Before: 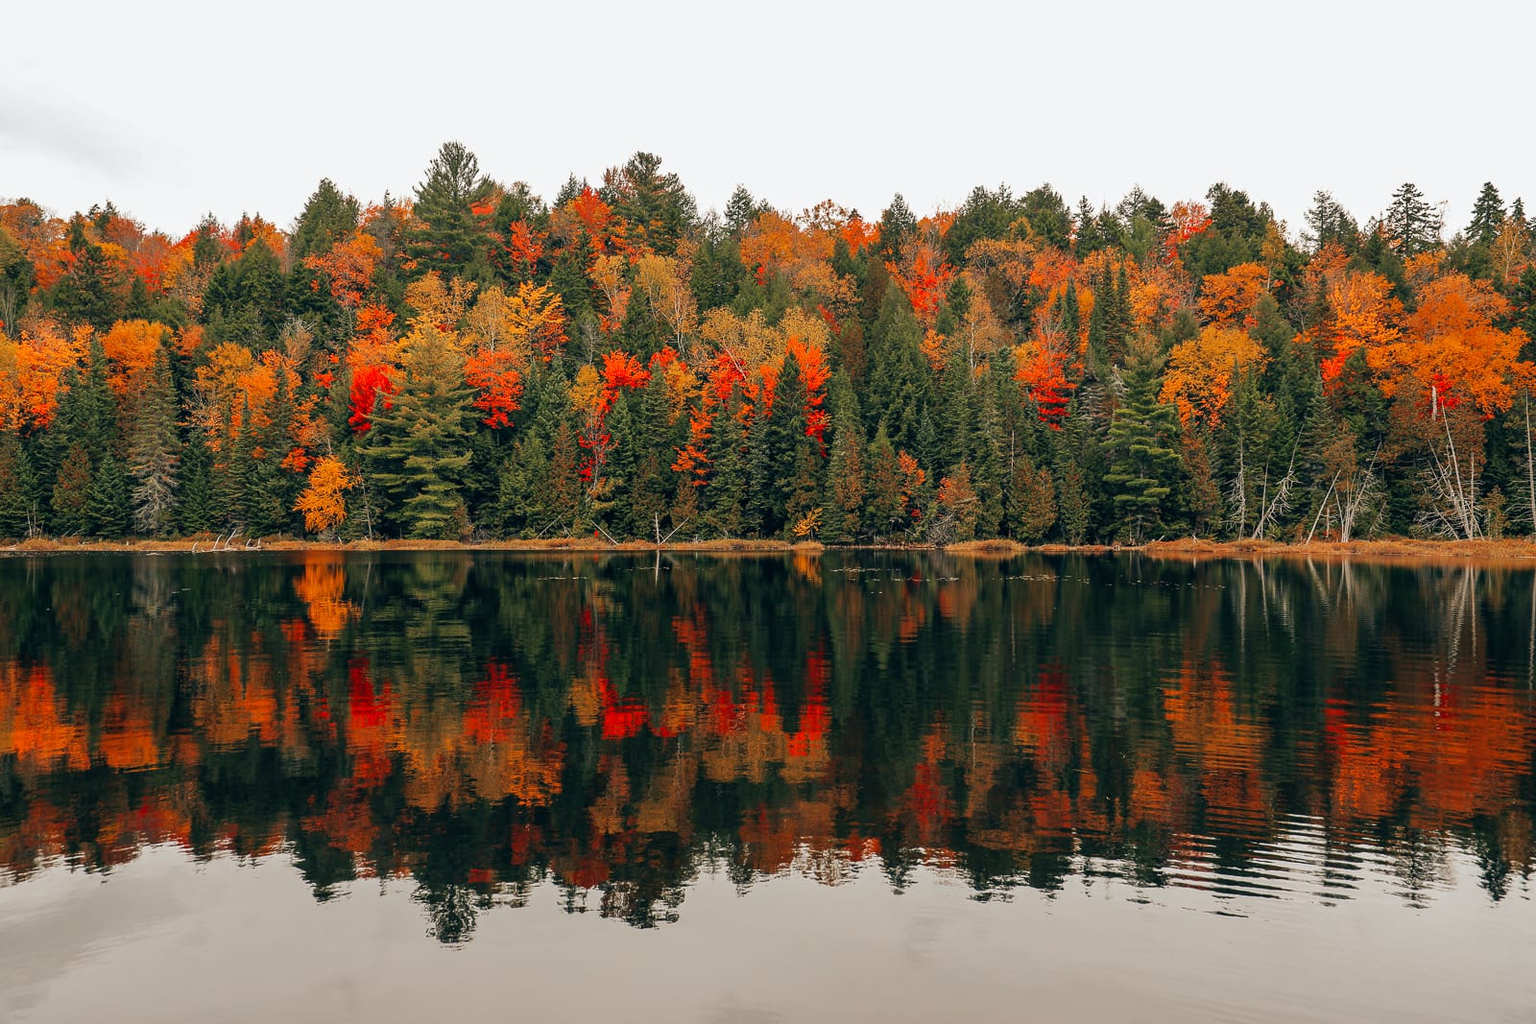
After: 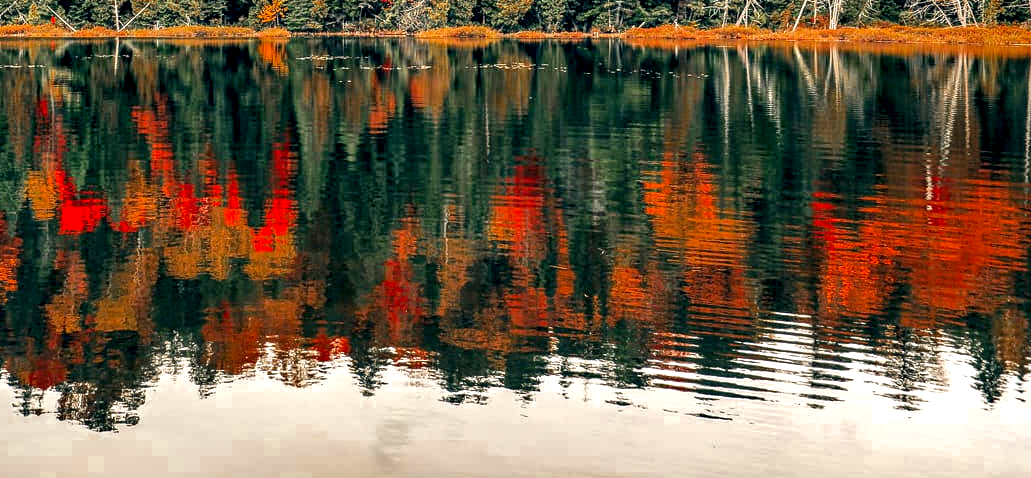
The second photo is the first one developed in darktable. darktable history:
exposure: black level correction 0.001, exposure 1 EV, compensate highlight preservation false
crop and rotate: left 35.509%, top 50.238%, bottom 4.934%
shadows and highlights: soften with gaussian
color zones: curves: ch0 [(0.11, 0.396) (0.195, 0.36) (0.25, 0.5) (0.303, 0.412) (0.357, 0.544) (0.75, 0.5) (0.967, 0.328)]; ch1 [(0, 0.468) (0.112, 0.512) (0.202, 0.6) (0.25, 0.5) (0.307, 0.352) (0.357, 0.544) (0.75, 0.5) (0.963, 0.524)]
local contrast: highlights 60%, shadows 60%, detail 160%
haze removal: compatibility mode true, adaptive false
